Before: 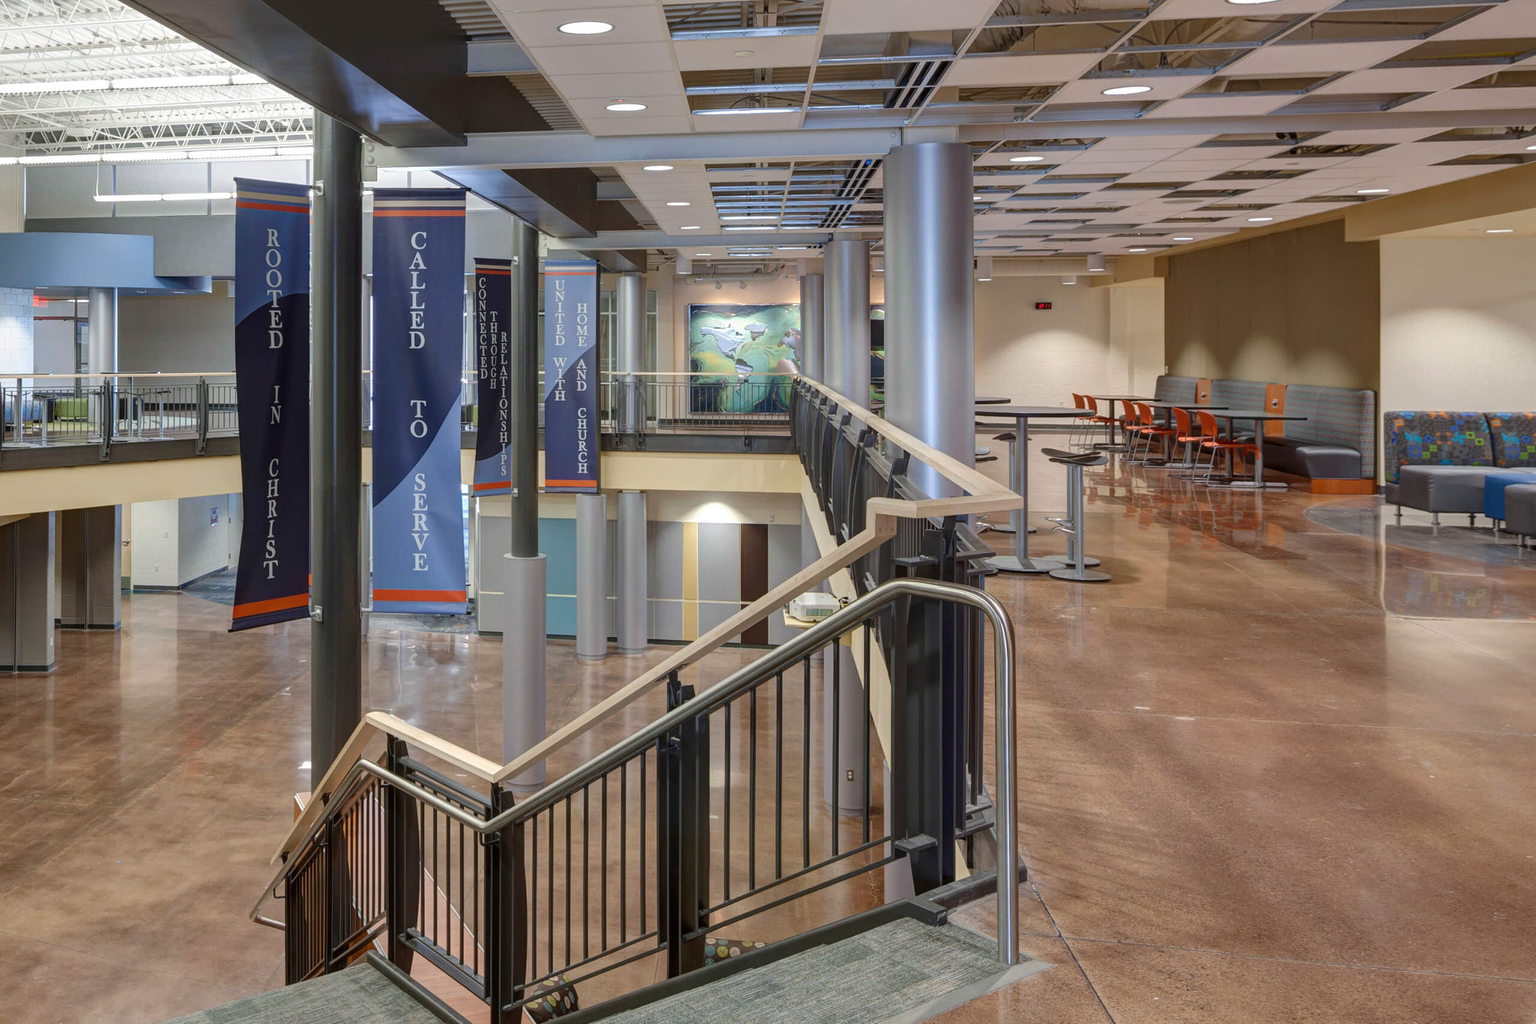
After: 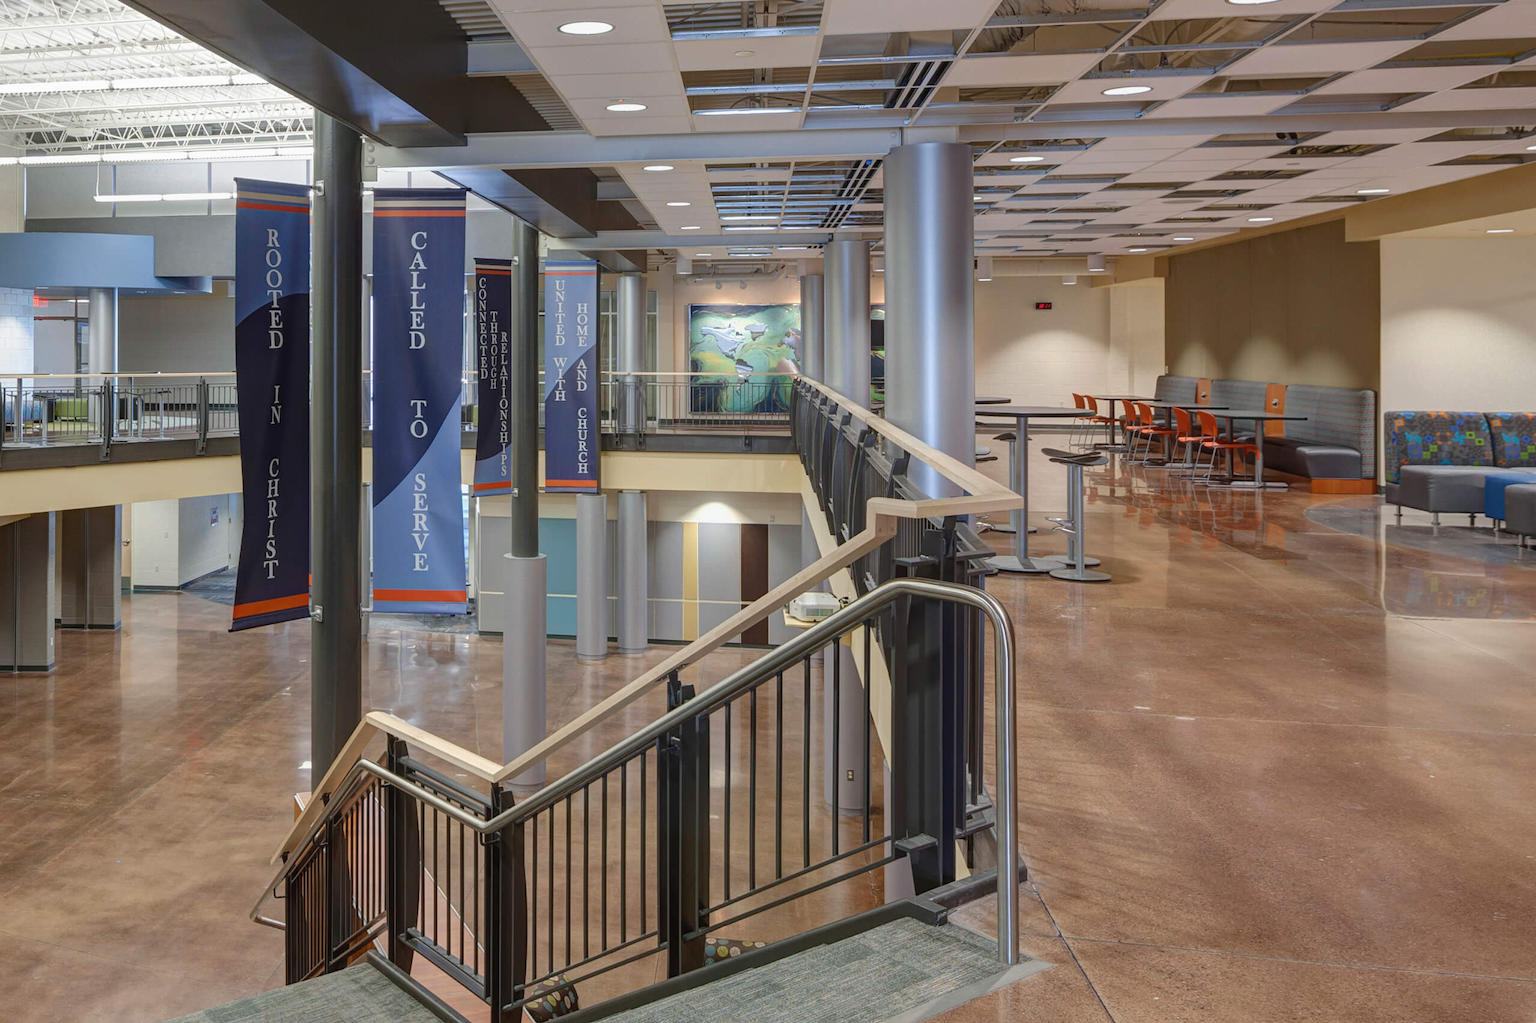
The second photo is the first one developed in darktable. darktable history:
contrast equalizer: octaves 7, y [[0.439, 0.44, 0.442, 0.457, 0.493, 0.498], [0.5 ×6], [0.5 ×6], [0 ×6], [0 ×6]], mix 0.3
